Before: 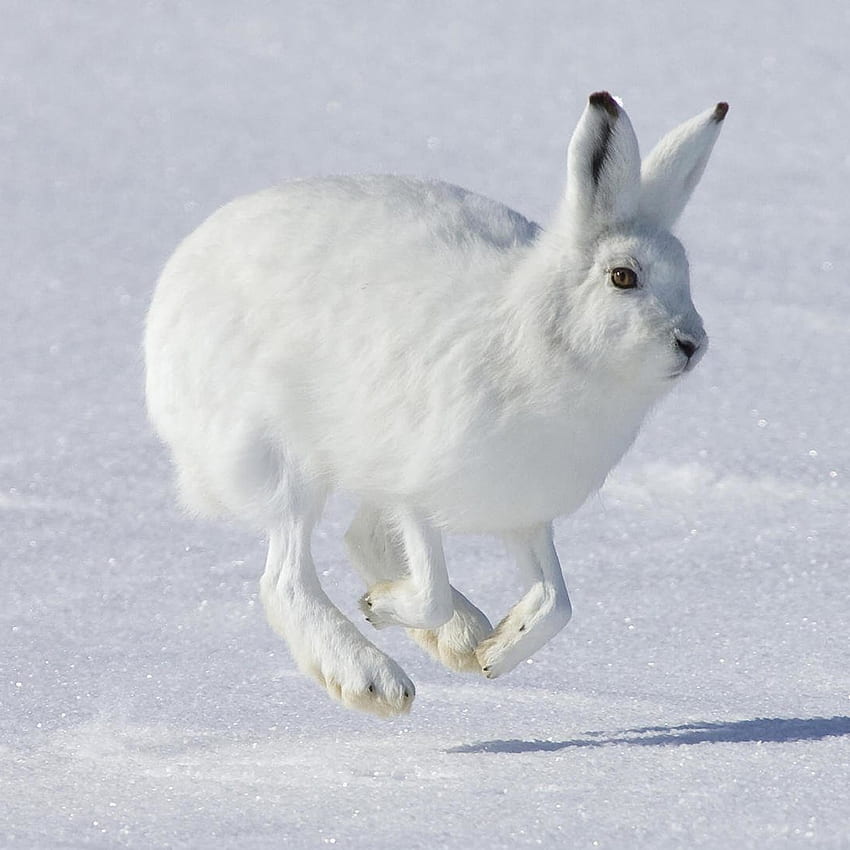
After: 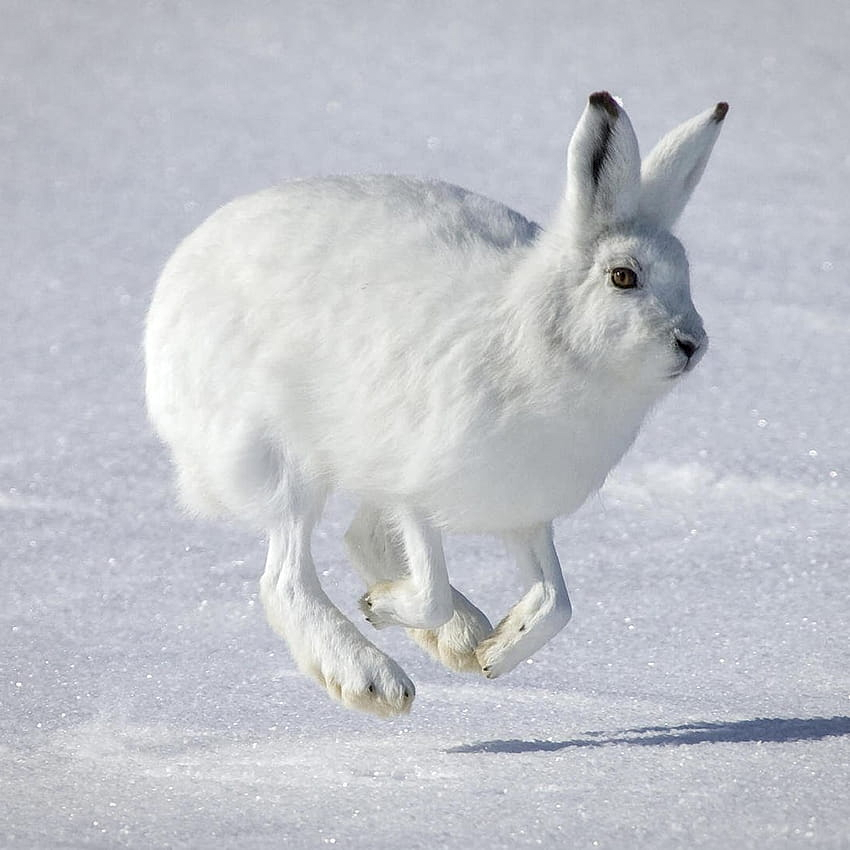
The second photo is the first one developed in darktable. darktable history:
vignetting: fall-off start 85%, fall-off radius 80%, brightness -0.182, saturation -0.3, width/height ratio 1.219, dithering 8-bit output, unbound false
local contrast: detail 130%
